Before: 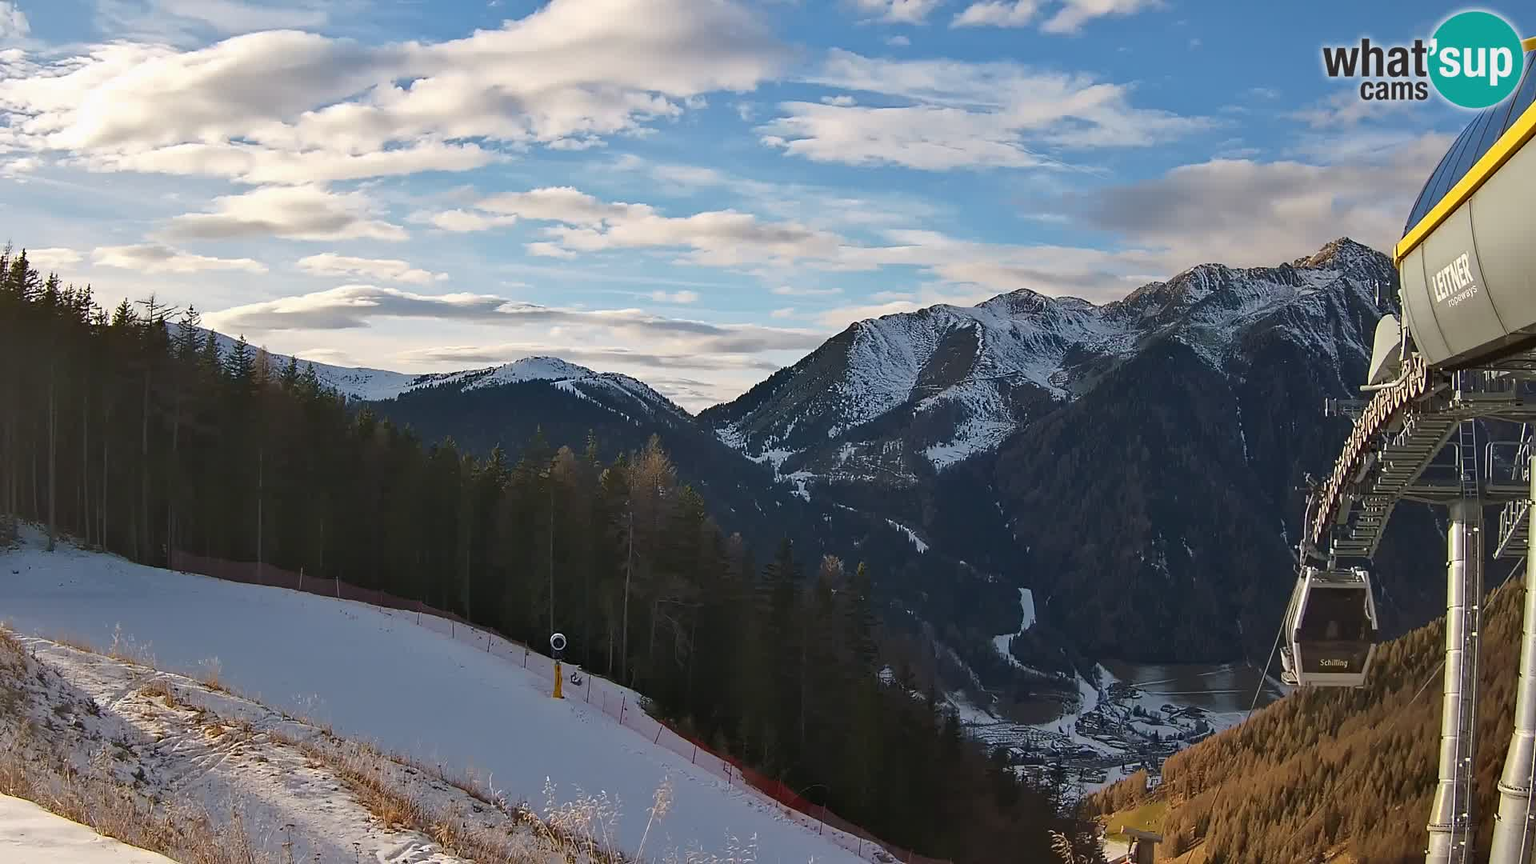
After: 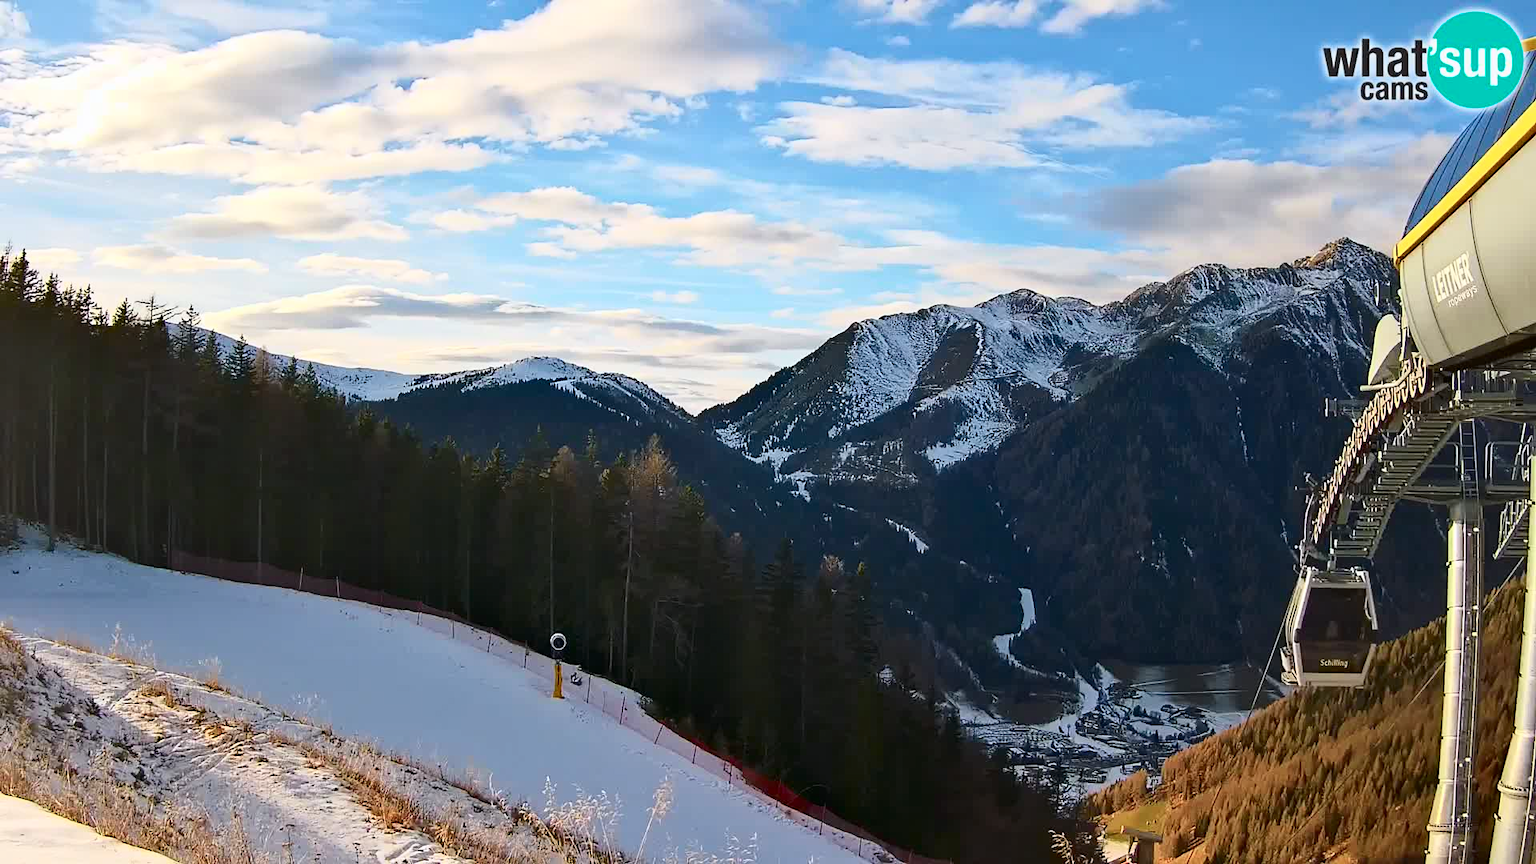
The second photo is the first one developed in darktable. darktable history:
tone curve: curves: ch0 [(0, 0) (0.051, 0.021) (0.11, 0.069) (0.249, 0.235) (0.452, 0.526) (0.596, 0.713) (0.703, 0.83) (0.851, 0.938) (1, 1)]; ch1 [(0, 0) (0.1, 0.038) (0.318, 0.221) (0.413, 0.325) (0.443, 0.412) (0.483, 0.474) (0.503, 0.501) (0.516, 0.517) (0.548, 0.568) (0.569, 0.599) (0.594, 0.634) (0.666, 0.701) (1, 1)]; ch2 [(0, 0) (0.453, 0.435) (0.479, 0.476) (0.504, 0.5) (0.529, 0.537) (0.556, 0.583) (0.584, 0.618) (0.824, 0.815) (1, 1)], color space Lab, independent channels, preserve colors none
